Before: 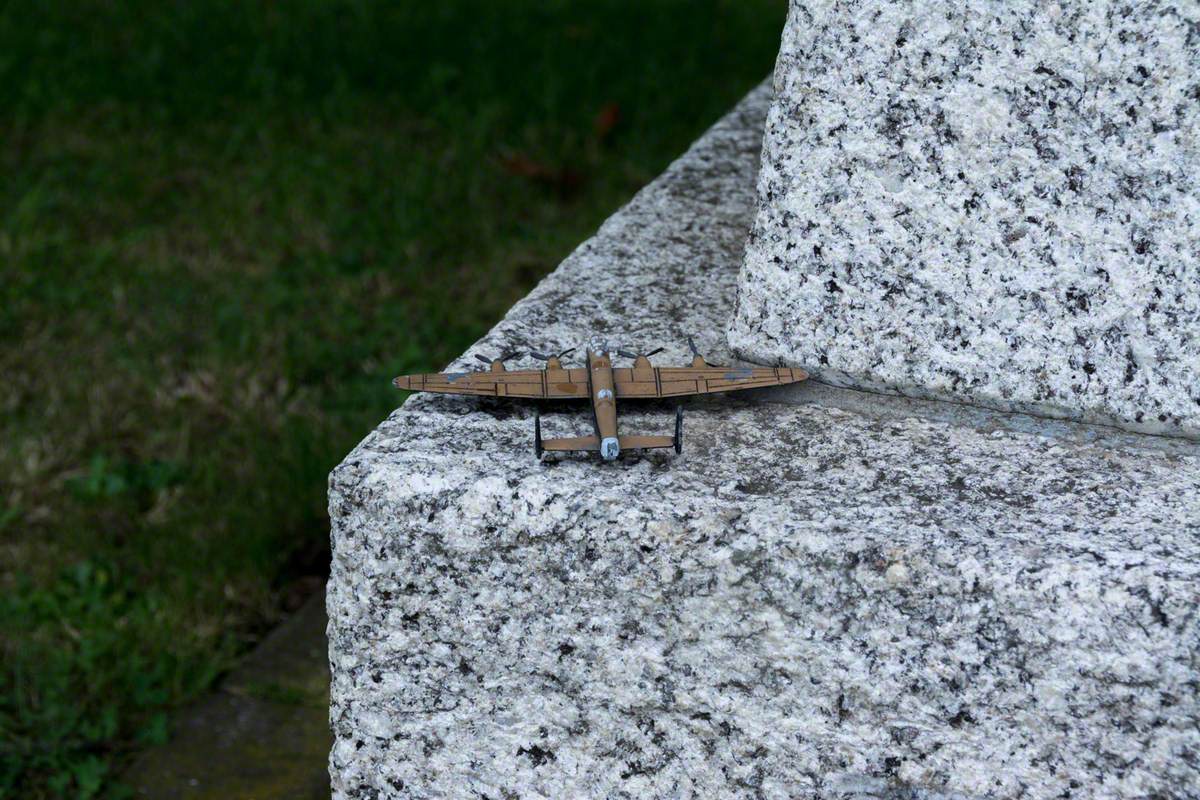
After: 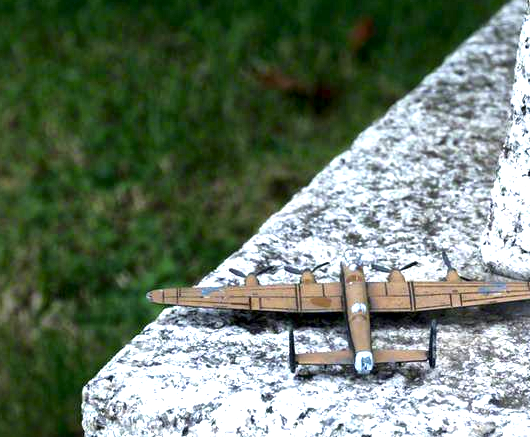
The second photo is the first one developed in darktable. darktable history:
exposure: black level correction 0, exposure 1.372 EV, compensate highlight preservation false
crop: left 20.523%, top 10.85%, right 35.235%, bottom 34.432%
local contrast: mode bilateral grid, contrast 20, coarseness 50, detail 162%, midtone range 0.2
